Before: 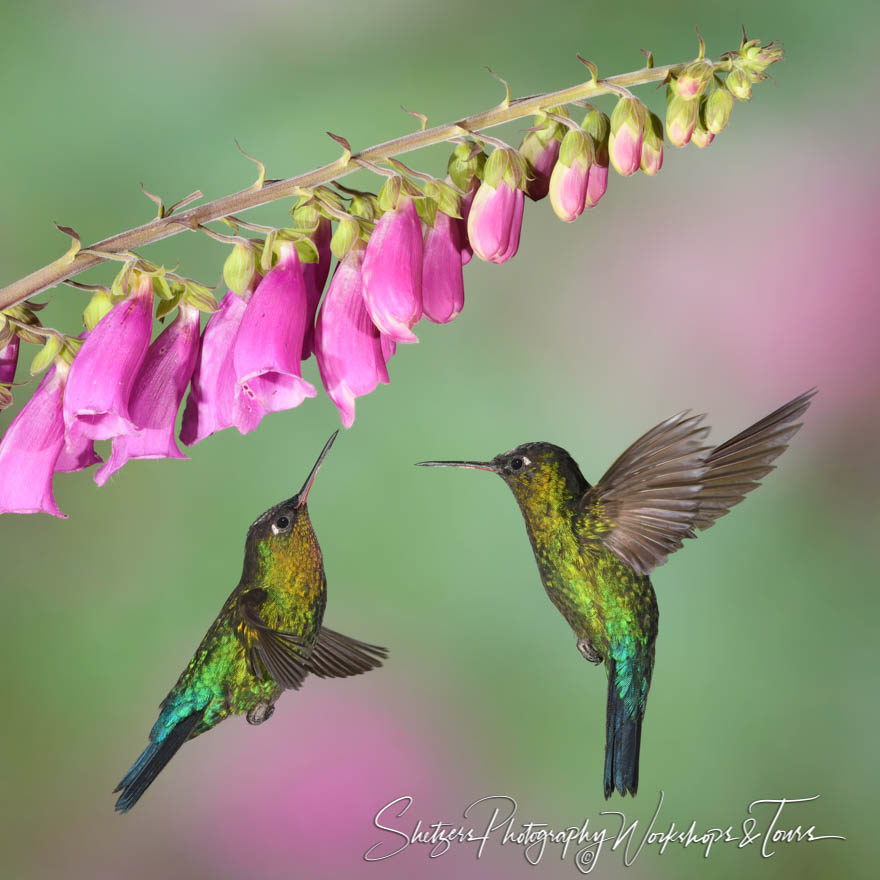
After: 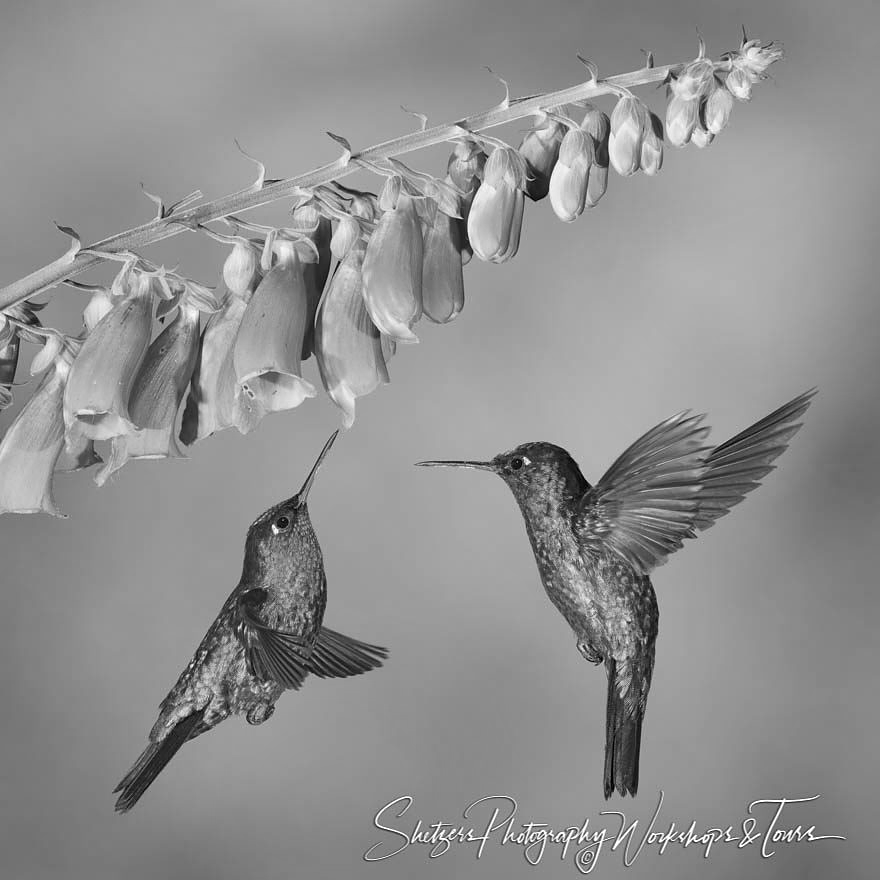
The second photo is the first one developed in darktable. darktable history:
sharpen: radius 1
monochrome: on, module defaults
white balance: red 0.976, blue 1.04
